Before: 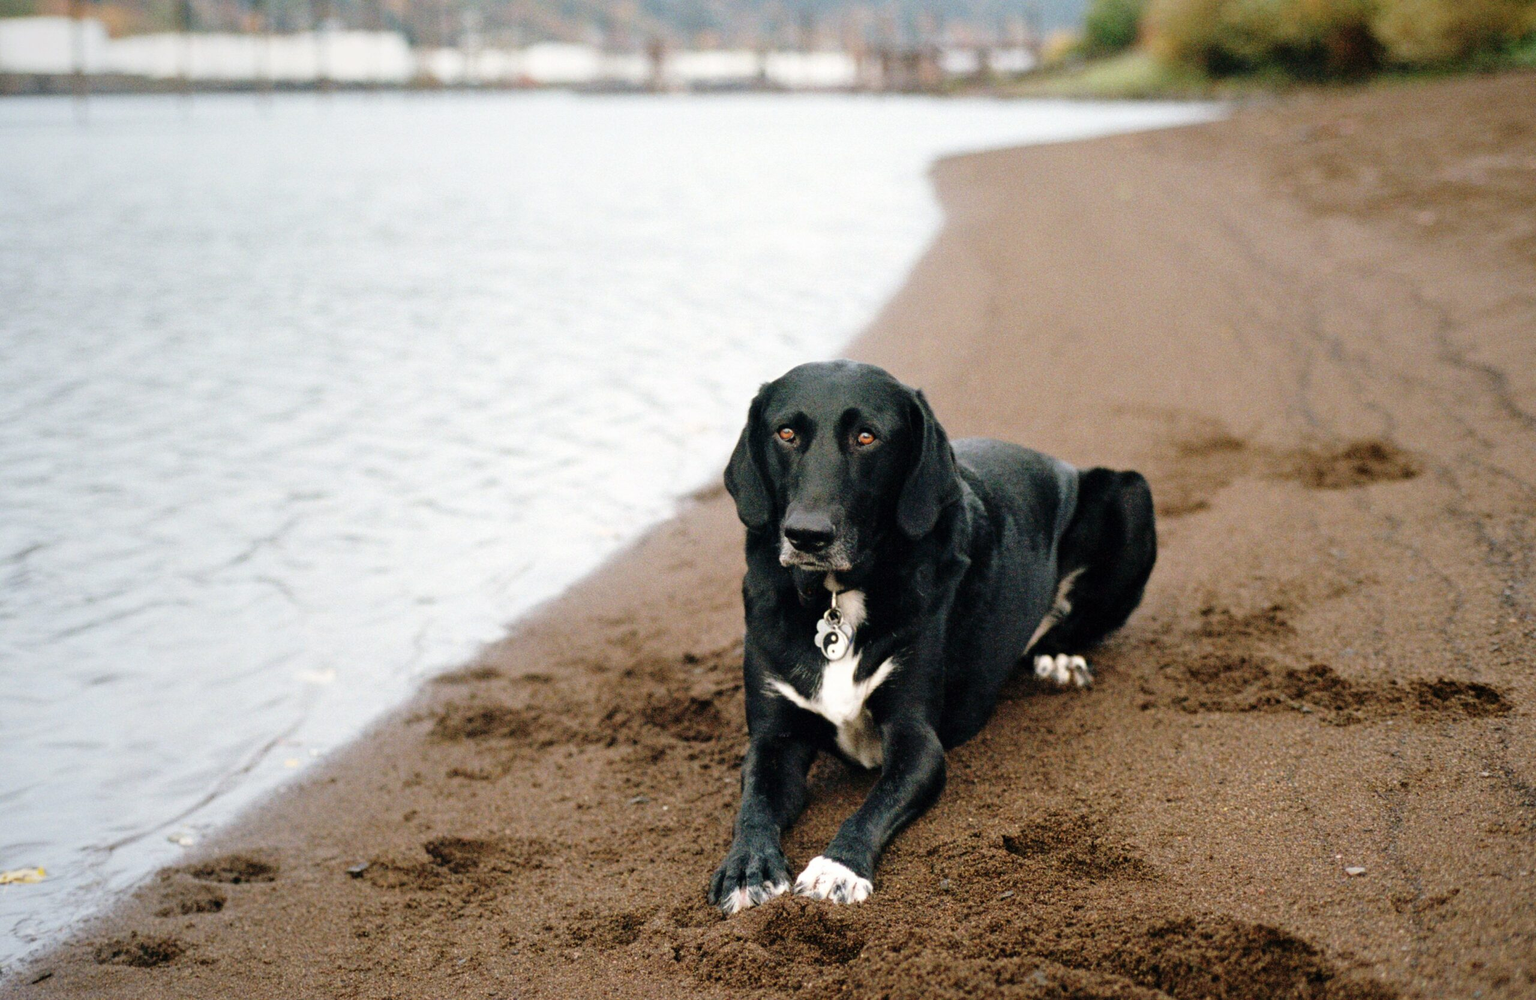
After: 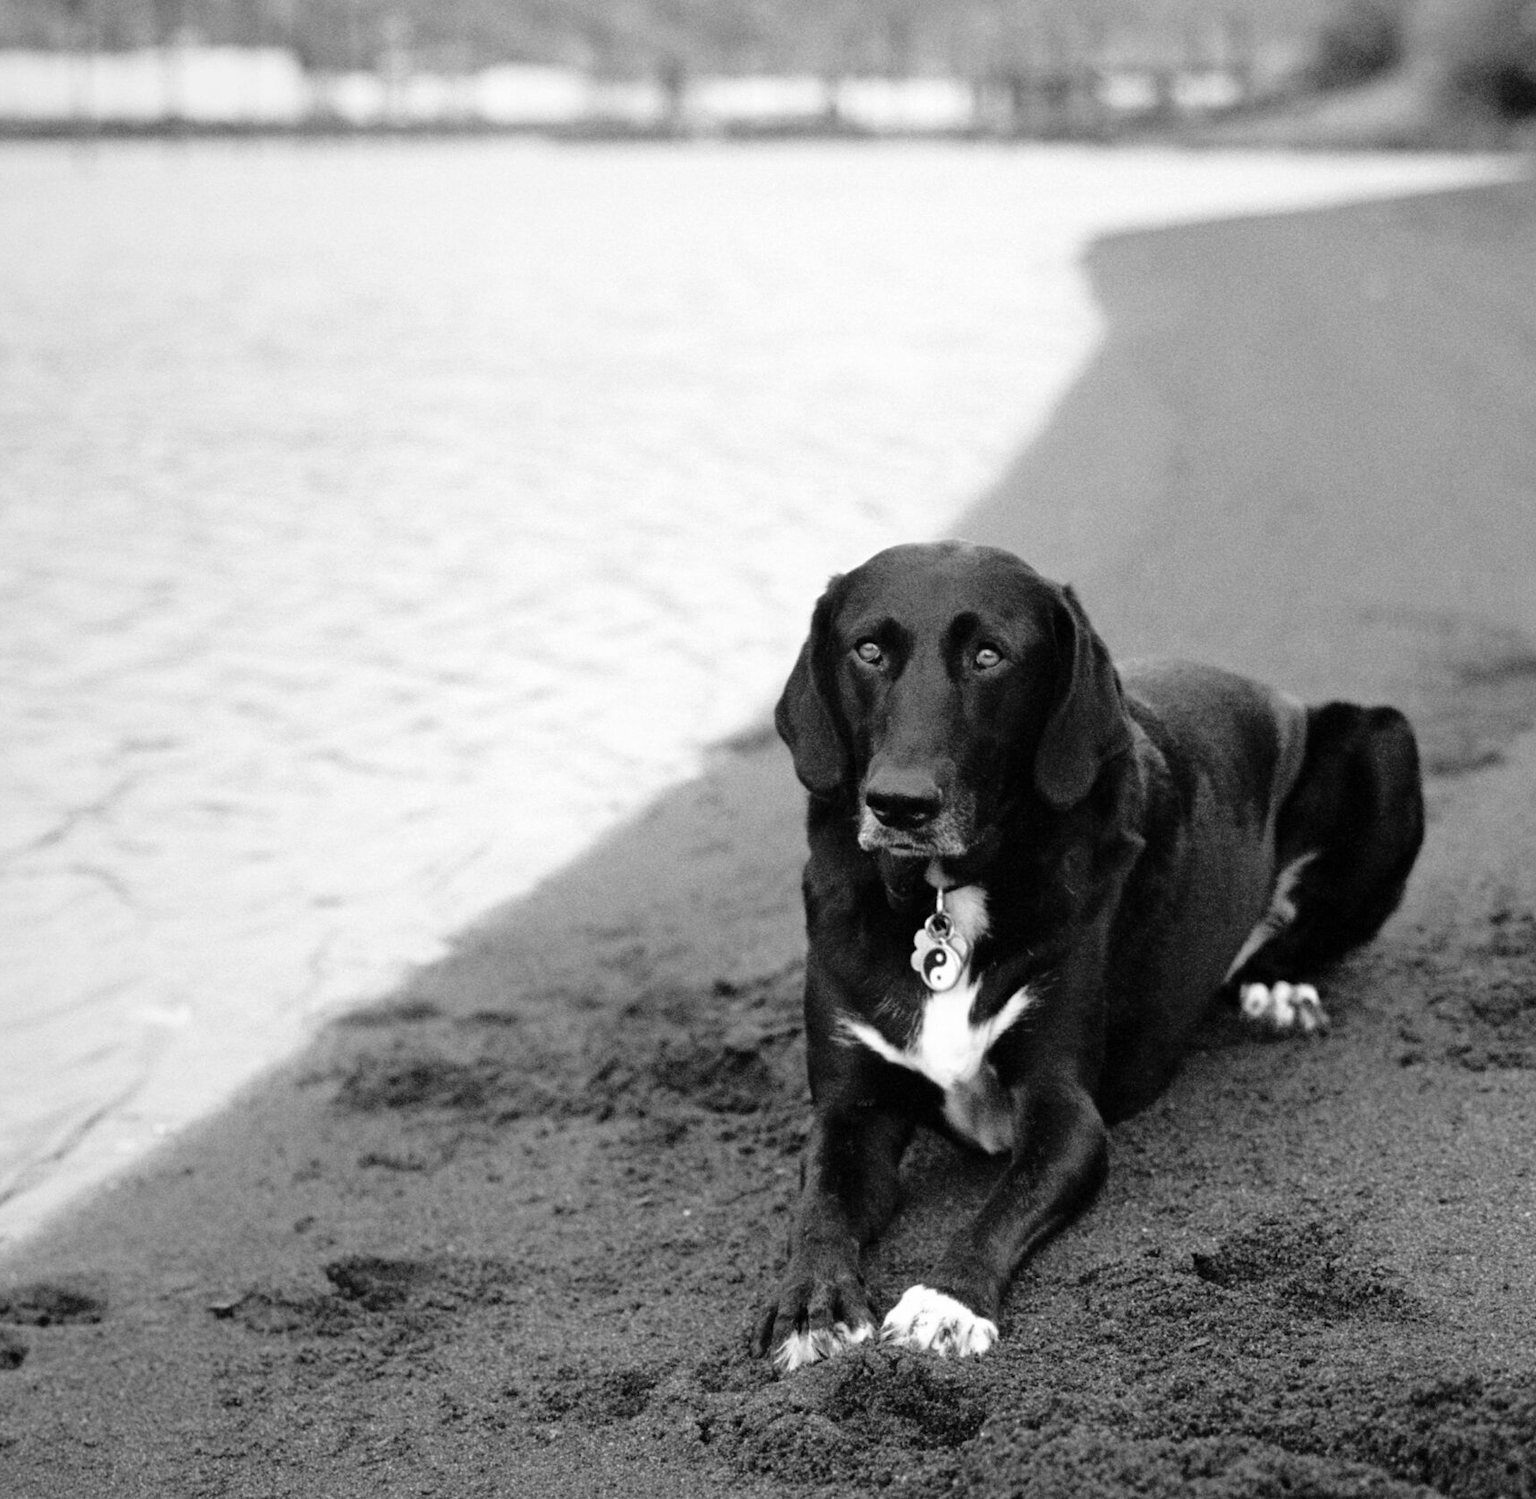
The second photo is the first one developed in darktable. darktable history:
crop and rotate: left 13.537%, right 19.796%
monochrome: a 32, b 64, size 2.3, highlights 1
